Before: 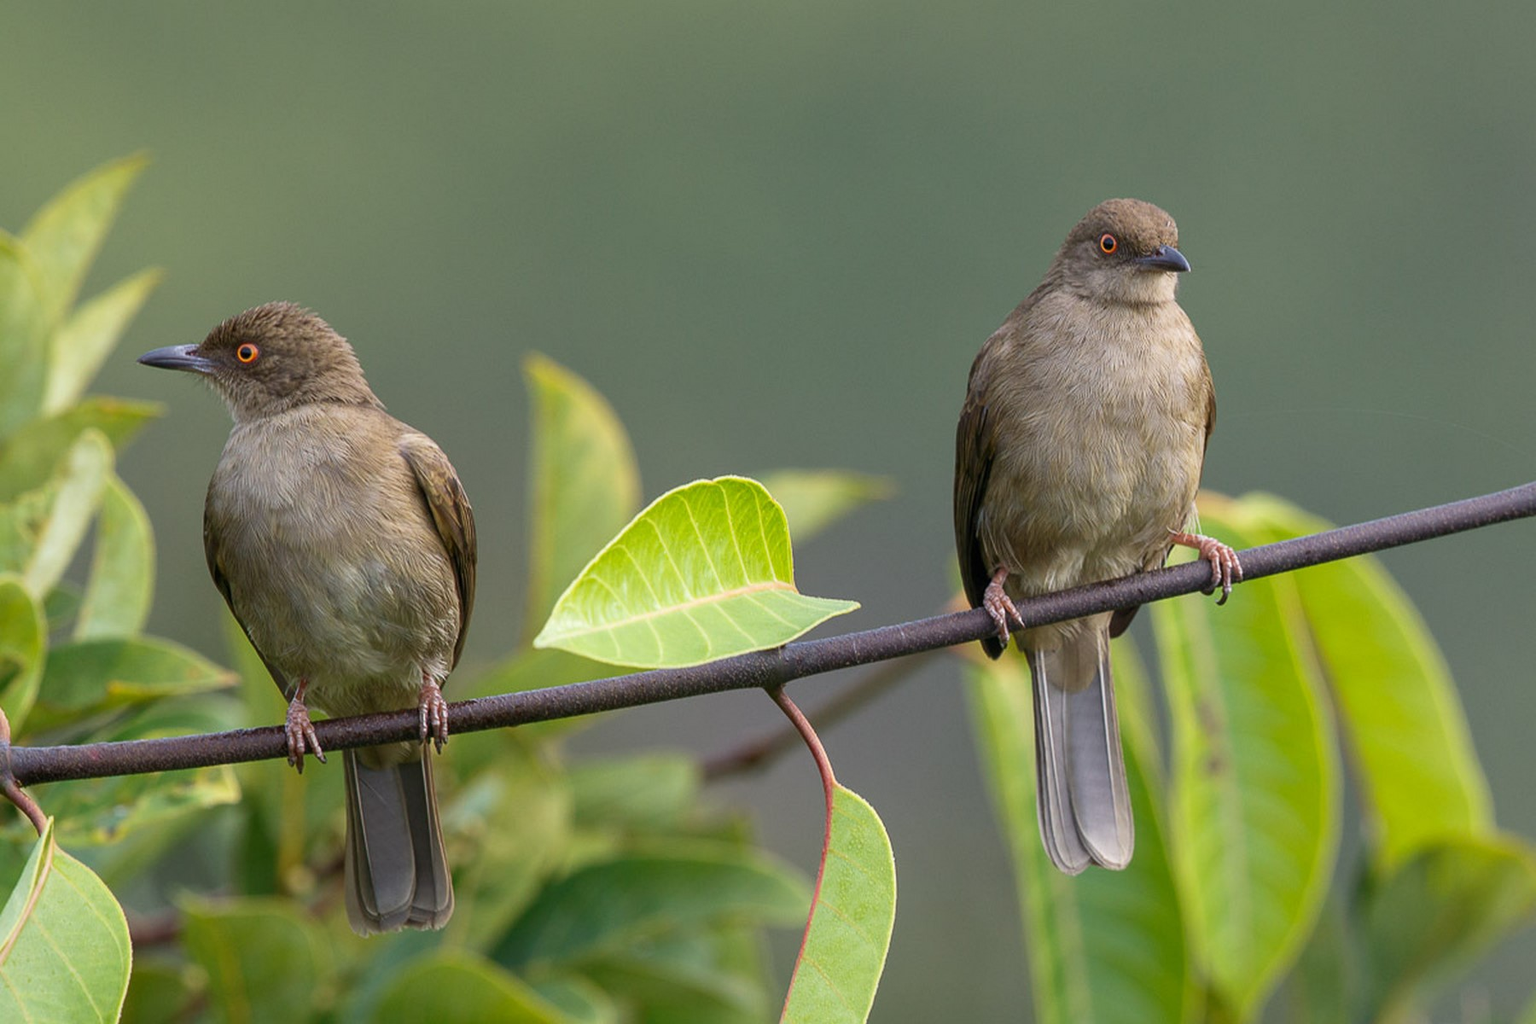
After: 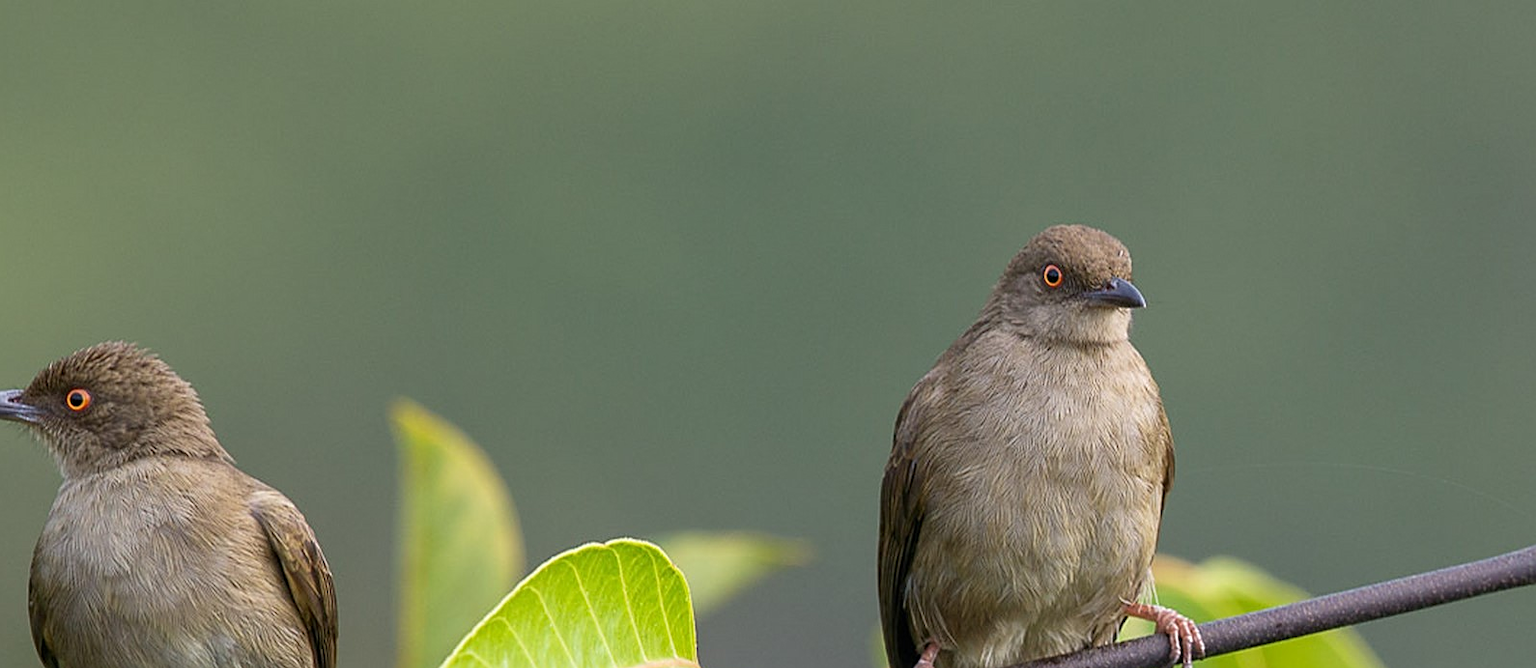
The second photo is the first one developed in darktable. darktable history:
levels: levels [0, 0.499, 1]
crop and rotate: left 11.62%, bottom 42.308%
sharpen: on, module defaults
